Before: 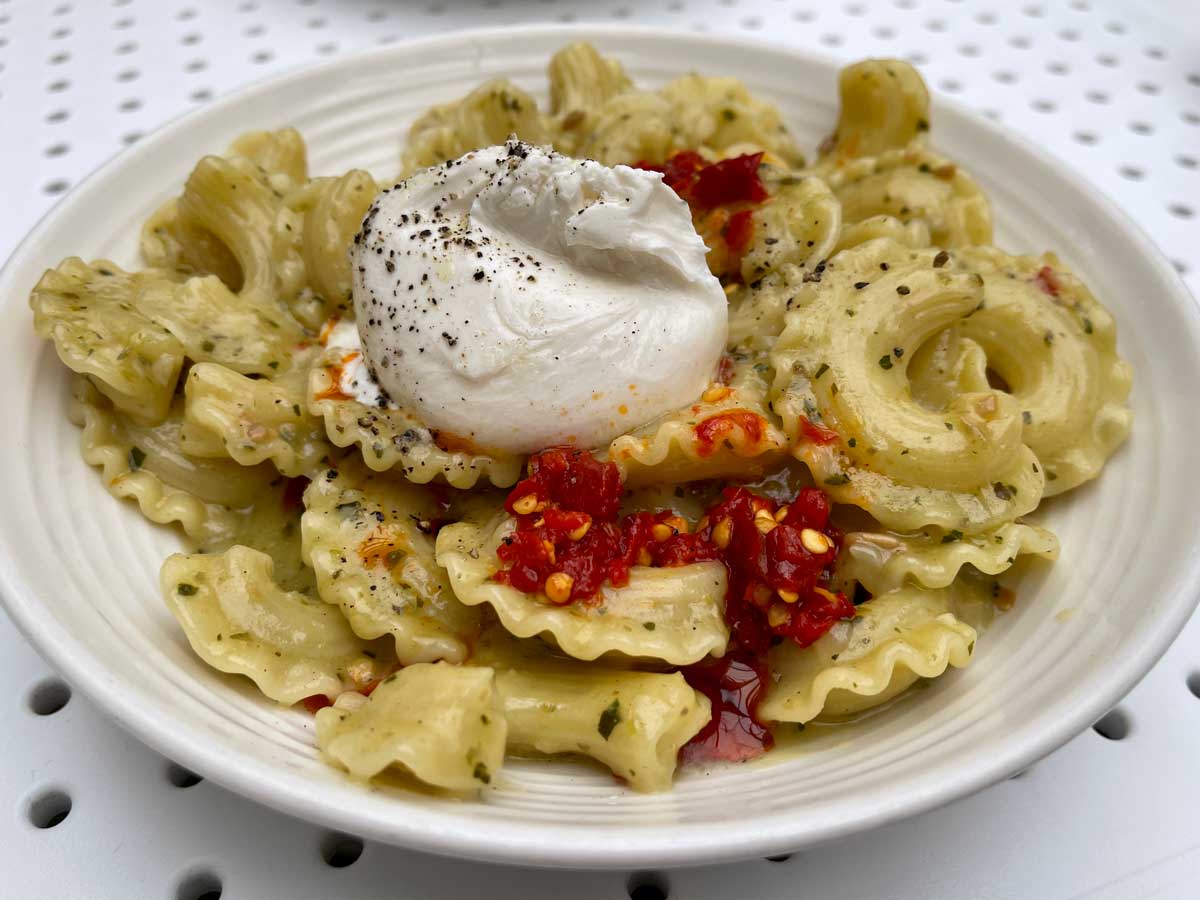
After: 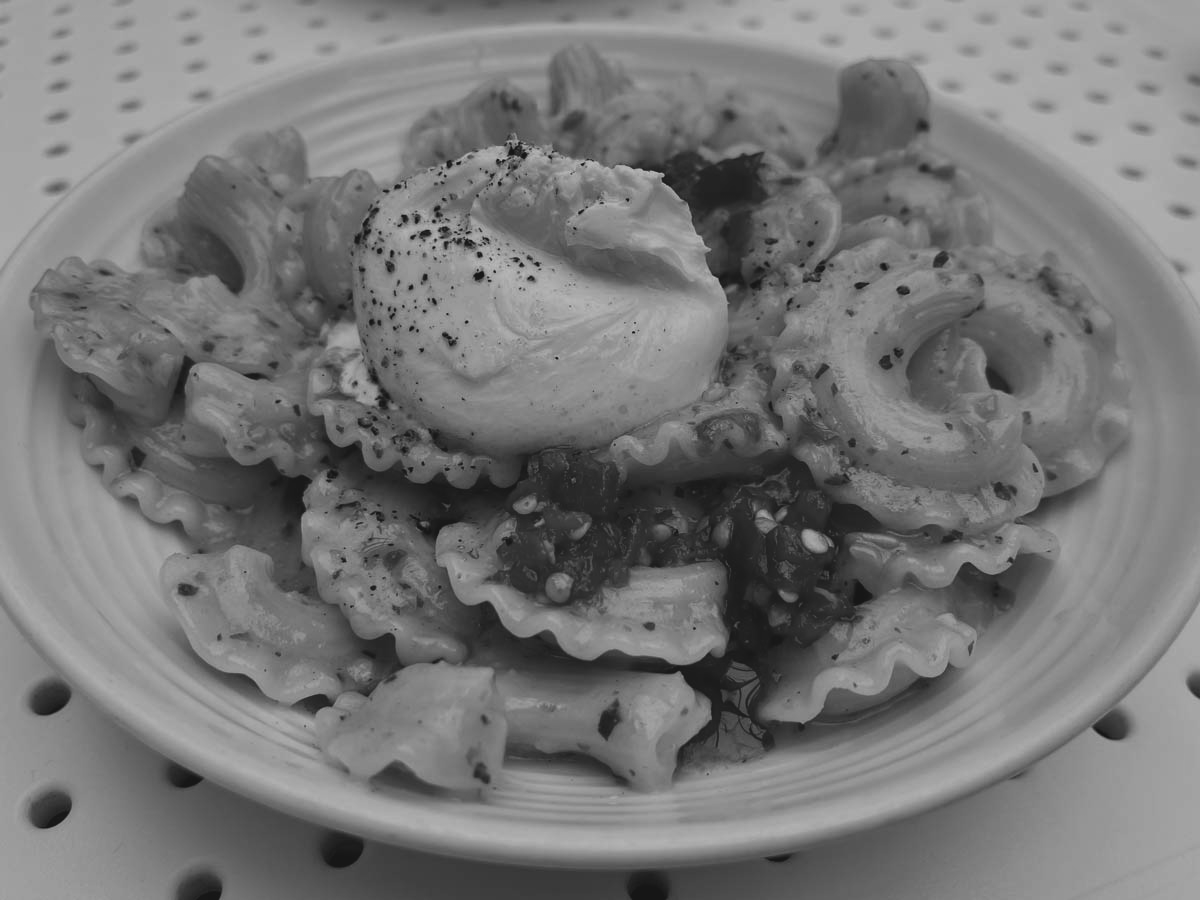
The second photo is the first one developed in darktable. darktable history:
monochrome: a 16.06, b 15.48, size 1
exposure: black level correction -0.016, exposure -1.018 EV, compensate highlight preservation false
